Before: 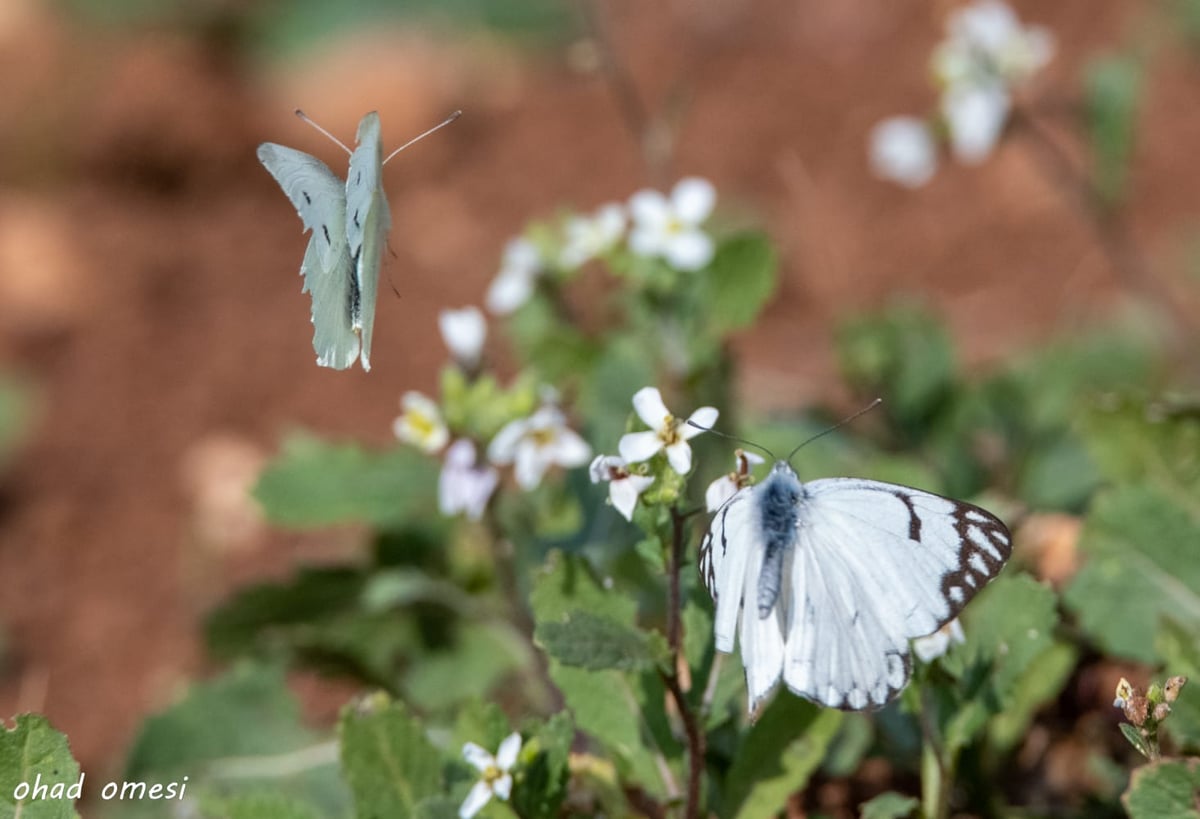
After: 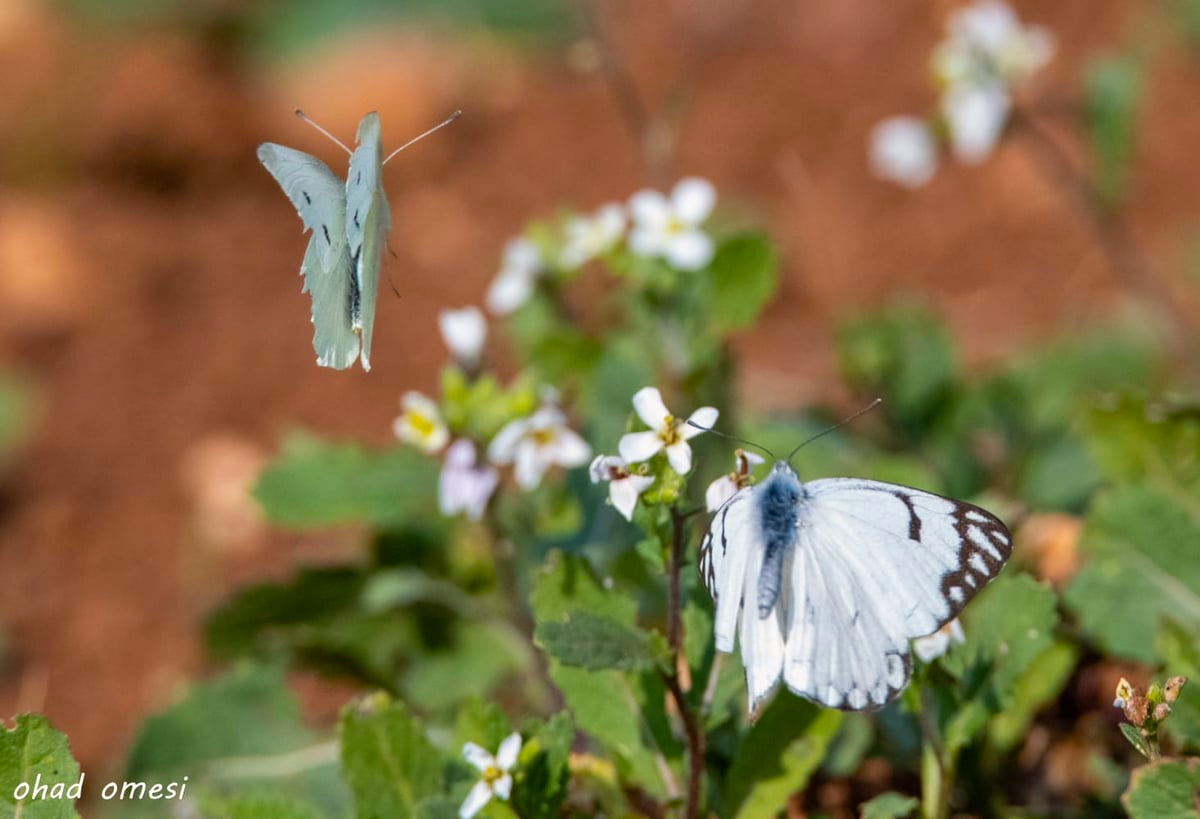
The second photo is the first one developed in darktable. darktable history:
color balance rgb: highlights gain › chroma 1.059%, highlights gain › hue 60.19°, perceptual saturation grading › global saturation 25.293%, global vibrance 20%
shadows and highlights: shadows 47.9, highlights -41.93, soften with gaussian
exposure: exposure -0.012 EV, compensate highlight preservation false
